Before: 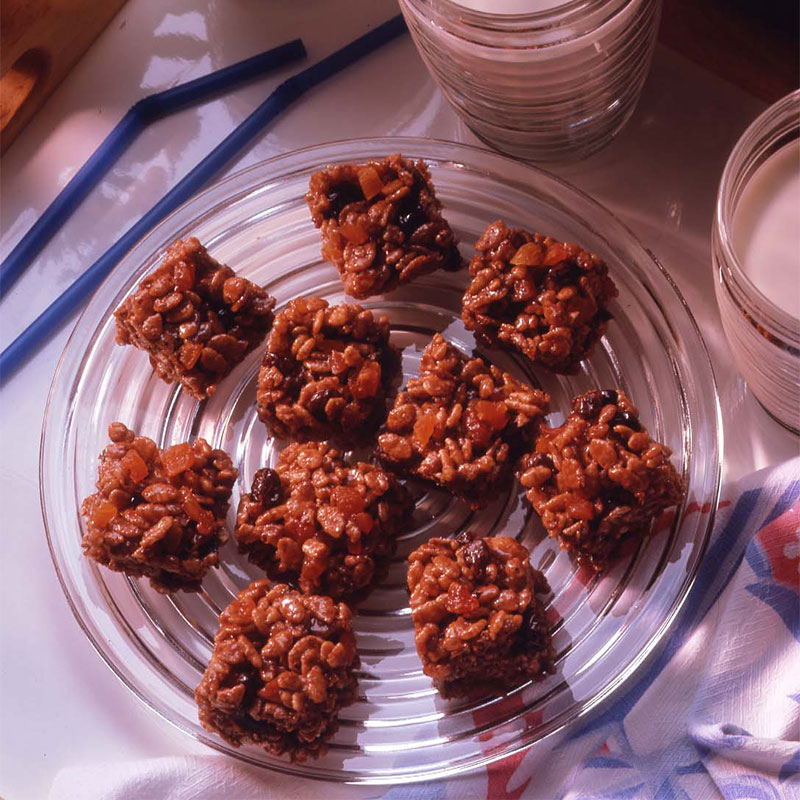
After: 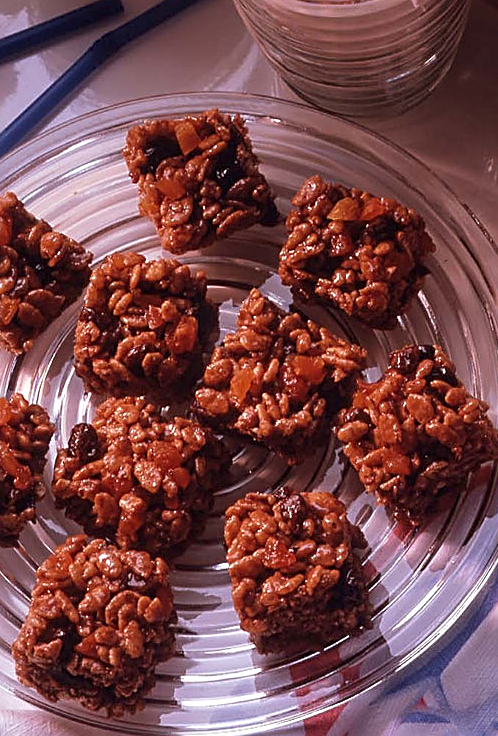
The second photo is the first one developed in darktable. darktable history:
local contrast: highlights 100%, shadows 100%, detail 120%, midtone range 0.2
sharpen: amount 0.75
crop and rotate: left 22.918%, top 5.629%, right 14.711%, bottom 2.247%
